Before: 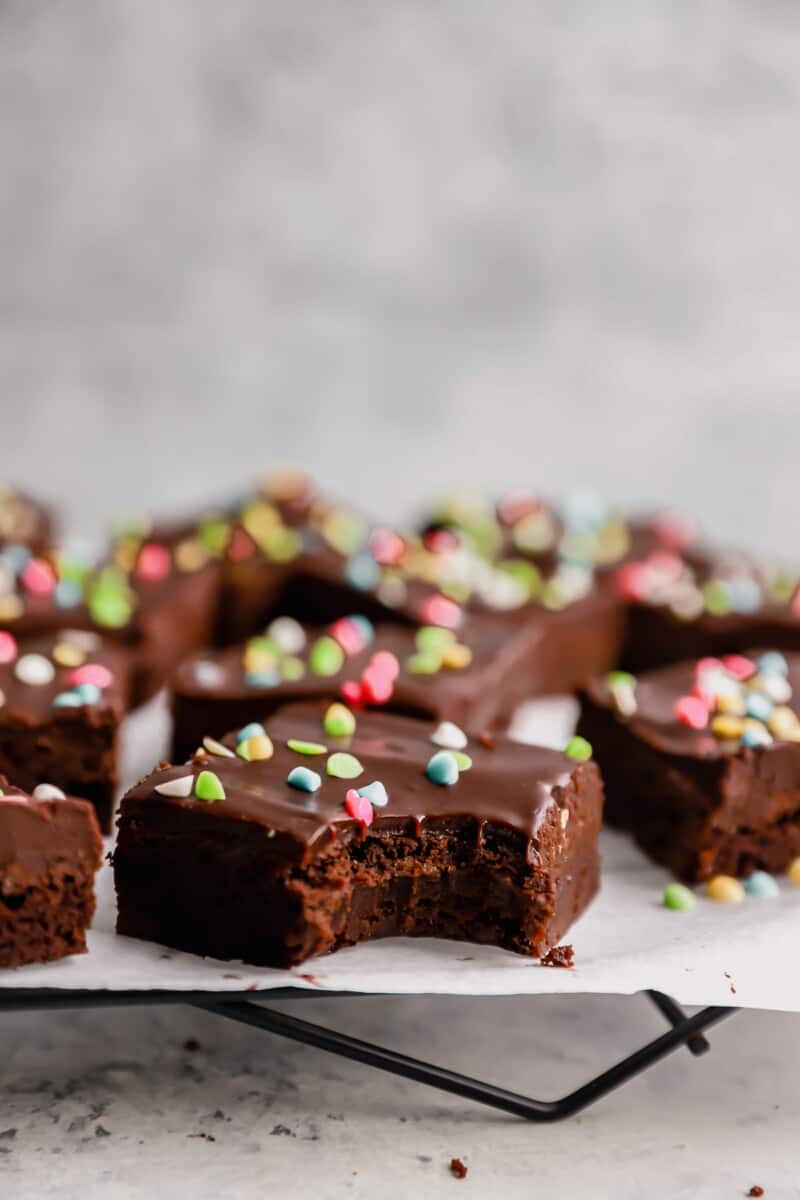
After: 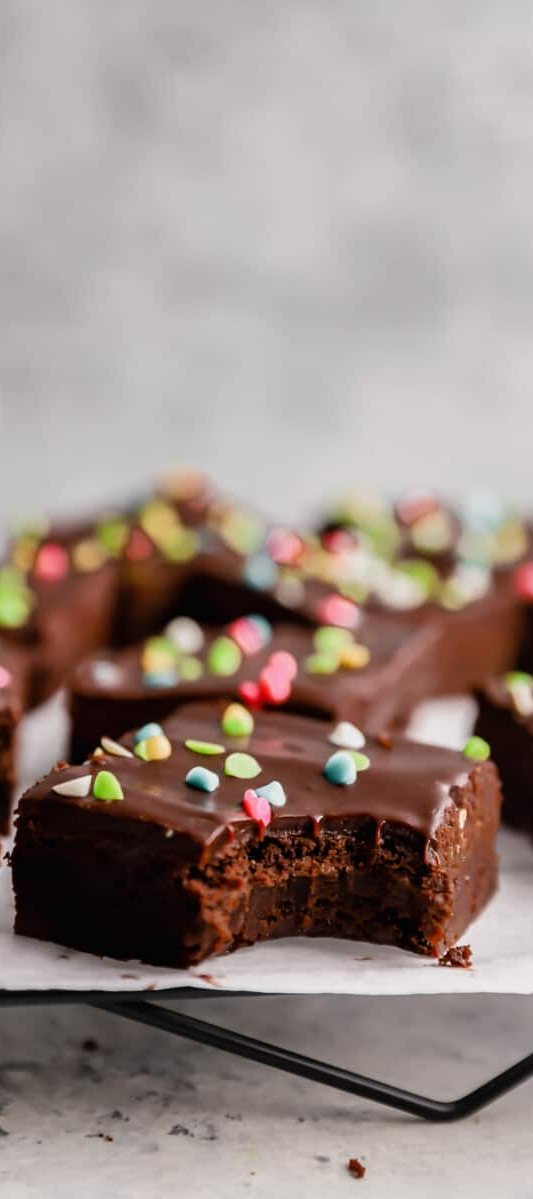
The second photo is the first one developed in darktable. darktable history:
crop and rotate: left 12.758%, right 20.544%
